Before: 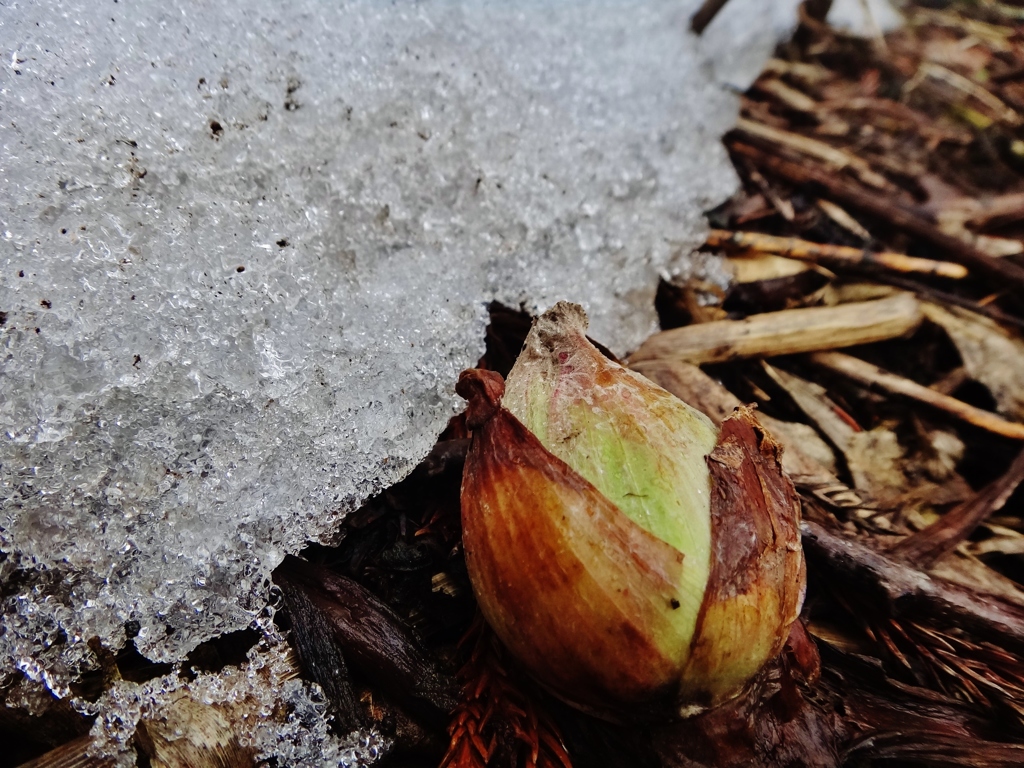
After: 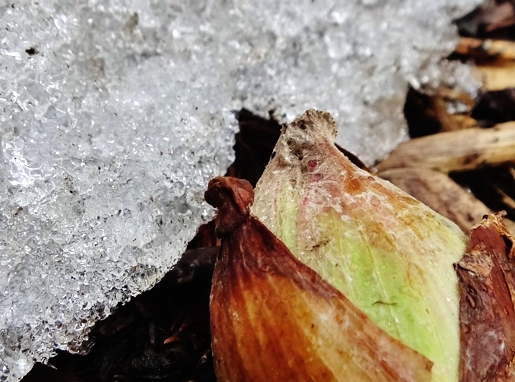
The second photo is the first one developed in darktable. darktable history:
tone equalizer: -8 EV -0.409 EV, -7 EV -0.359 EV, -6 EV -0.365 EV, -5 EV -0.199 EV, -3 EV 0.21 EV, -2 EV 0.304 EV, -1 EV 0.394 EV, +0 EV 0.419 EV
crop: left 24.561%, top 25.024%, right 25.056%, bottom 25.128%
